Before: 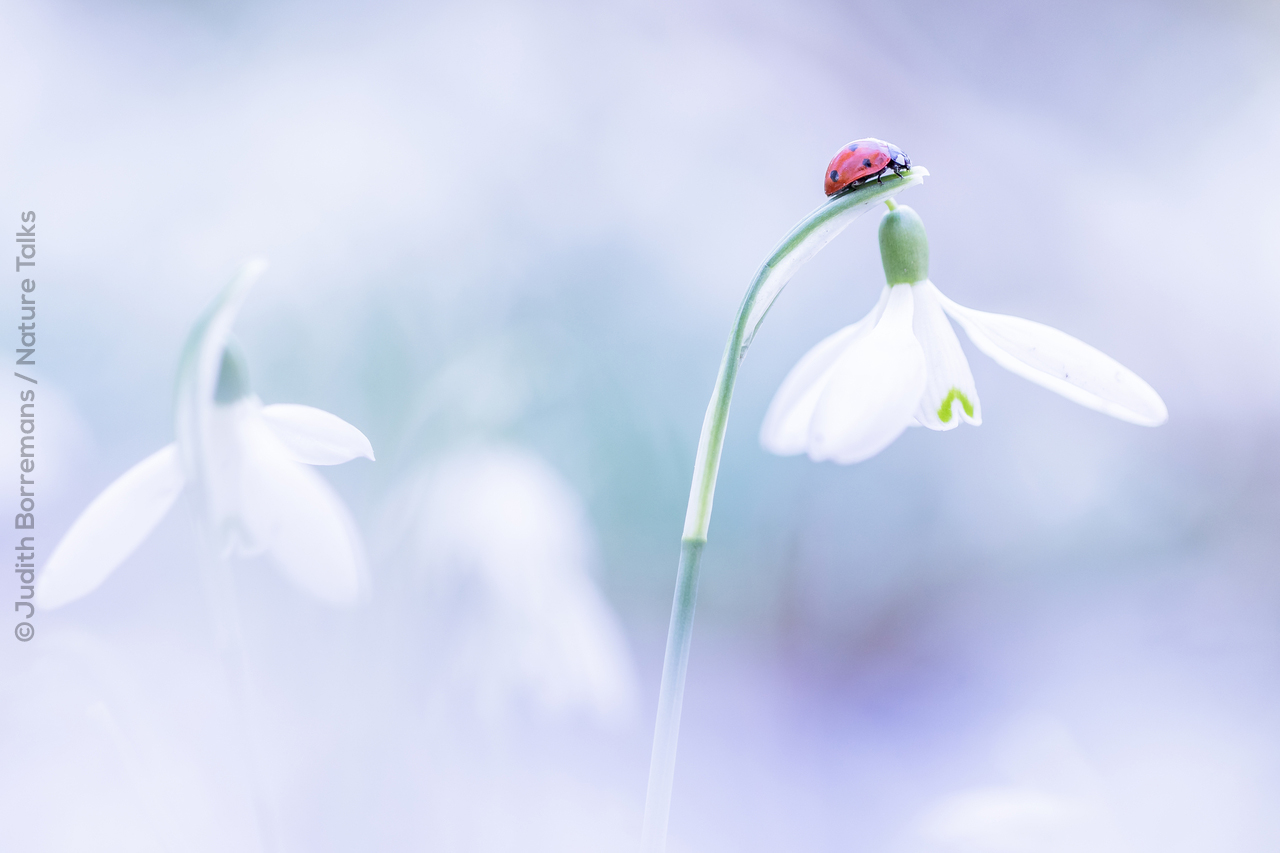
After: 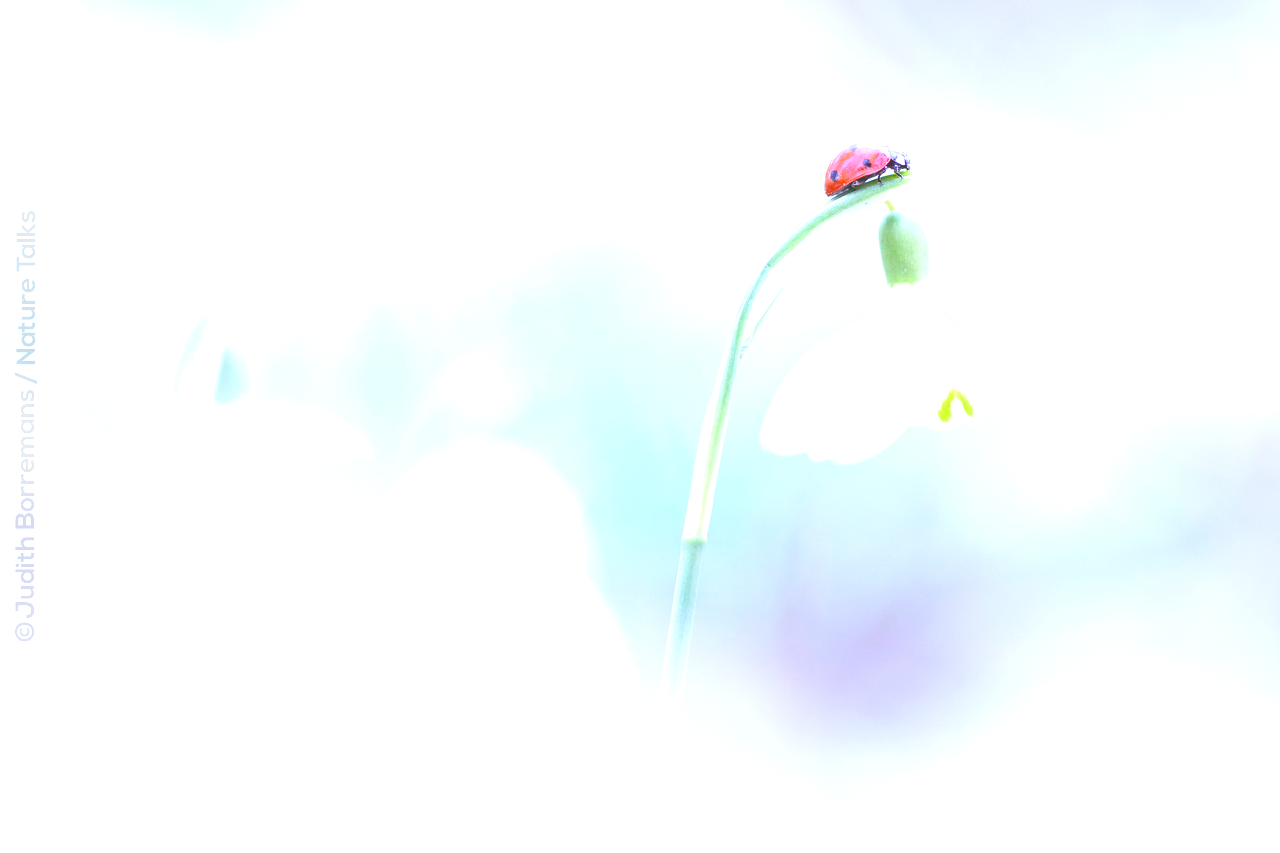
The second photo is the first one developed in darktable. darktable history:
local contrast: detail 69%
color correction: highlights a* 6.9, highlights b* 3.83
color balance rgb: highlights gain › luminance 19.711%, highlights gain › chroma 2.791%, highlights gain › hue 174.99°, perceptual saturation grading › global saturation 20%, perceptual saturation grading › highlights -25.016%, perceptual saturation grading › shadows 49.478%, perceptual brilliance grading › highlights 8.471%, perceptual brilliance grading › mid-tones 3.18%, perceptual brilliance grading › shadows 1.787%
exposure: exposure 0.202 EV, compensate highlight preservation false
